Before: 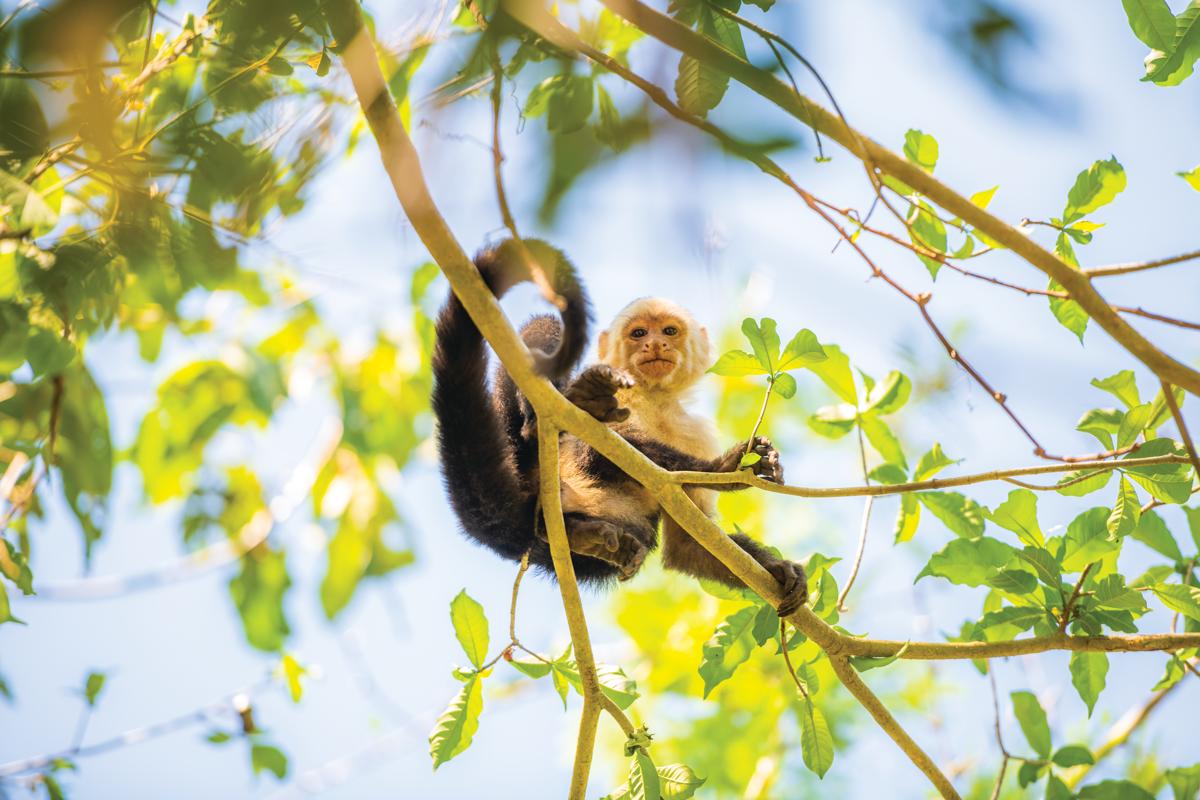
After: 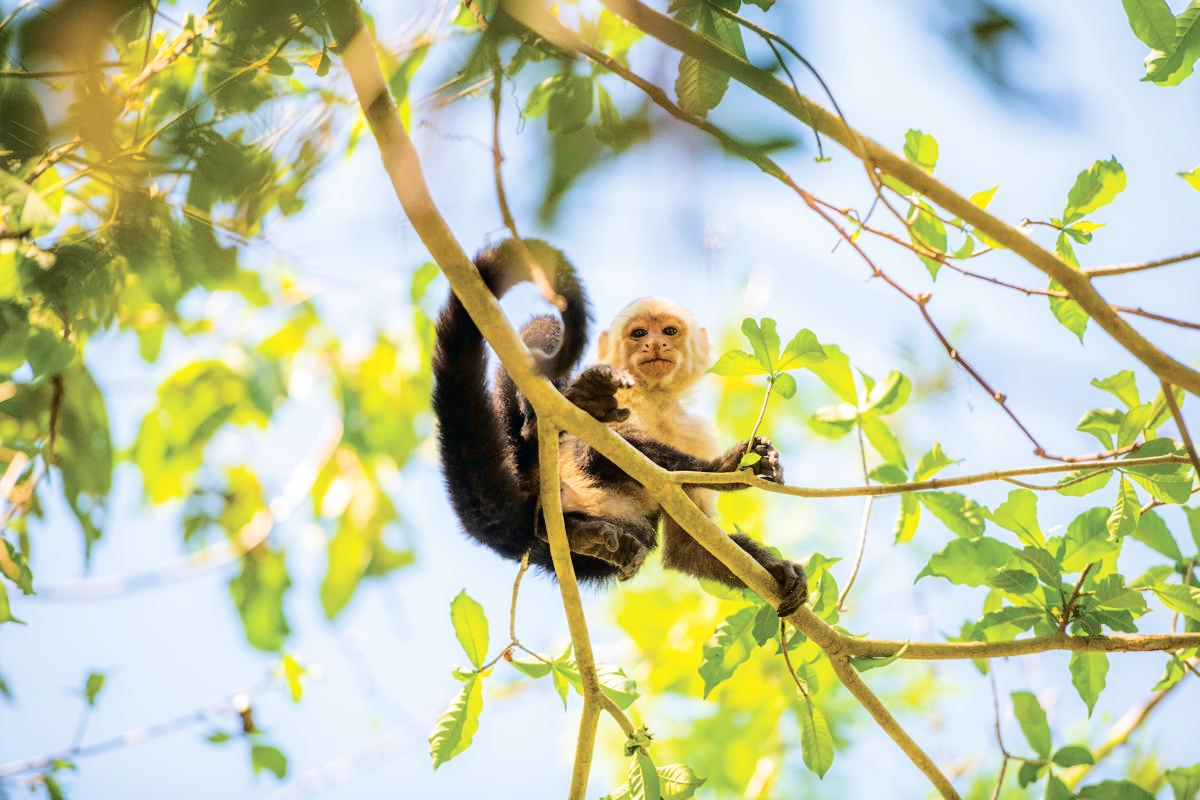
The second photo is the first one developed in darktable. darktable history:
tone curve: curves: ch0 [(0.021, 0) (0.104, 0.052) (0.496, 0.526) (0.737, 0.783) (1, 1)], color space Lab, independent channels, preserve colors none
